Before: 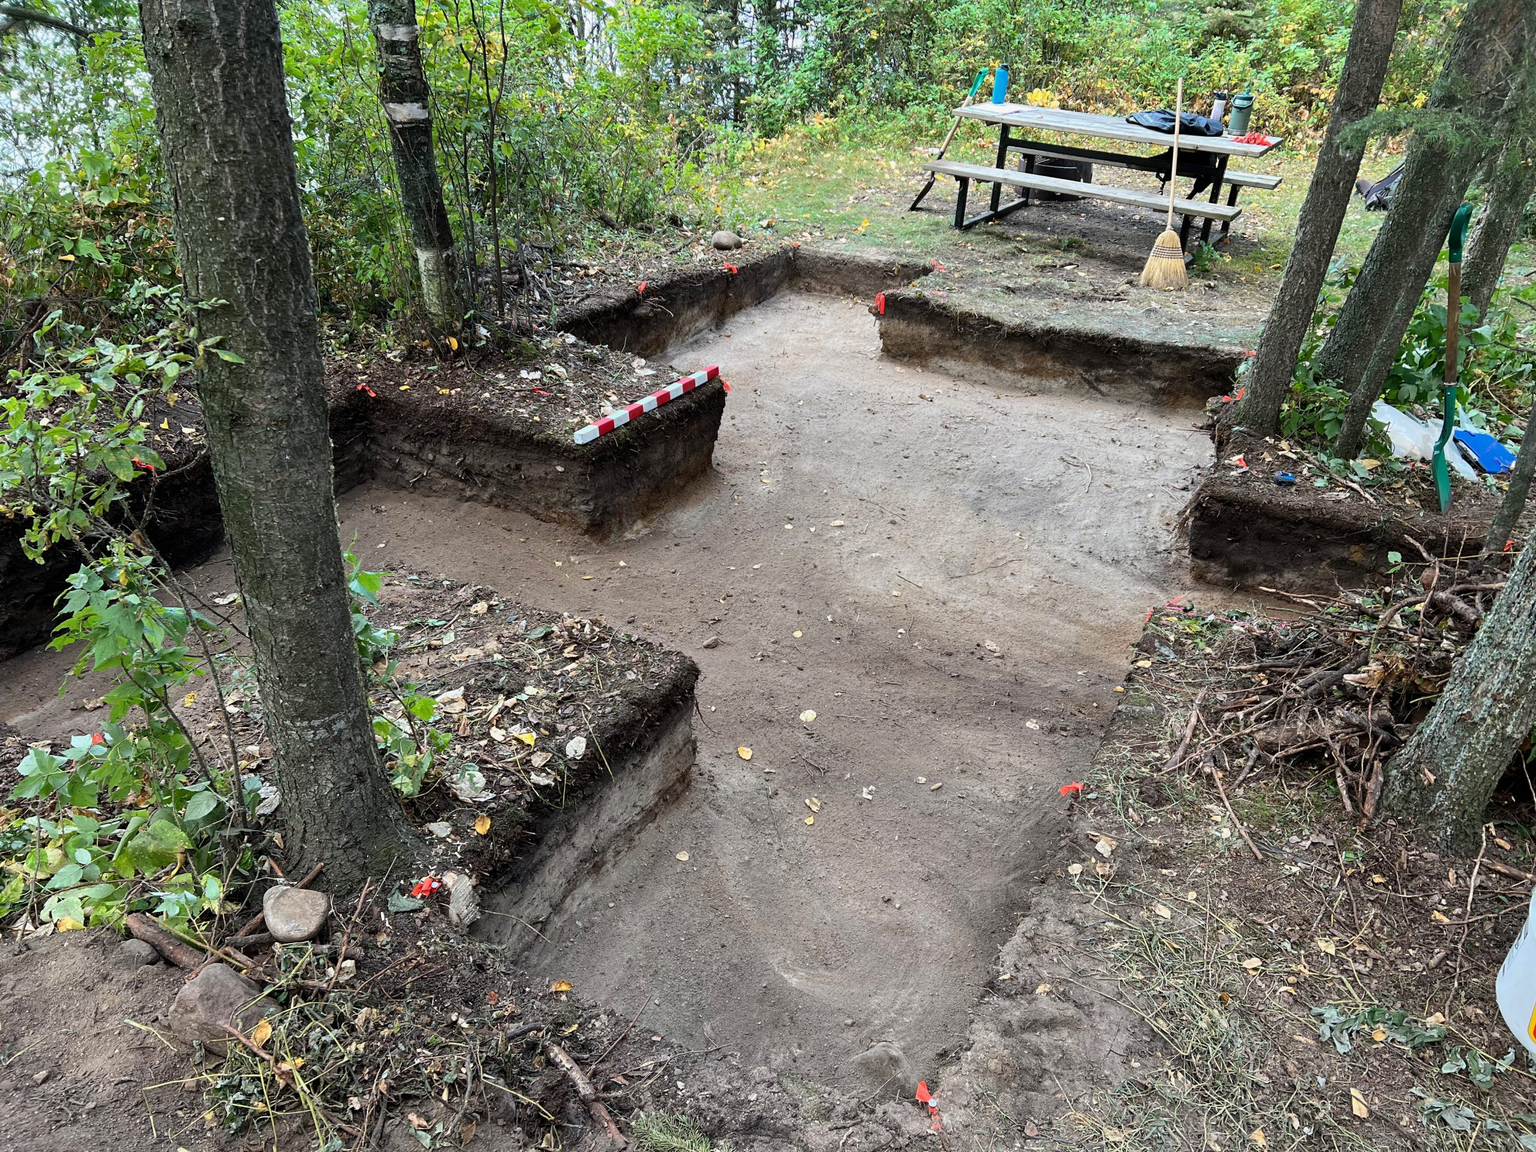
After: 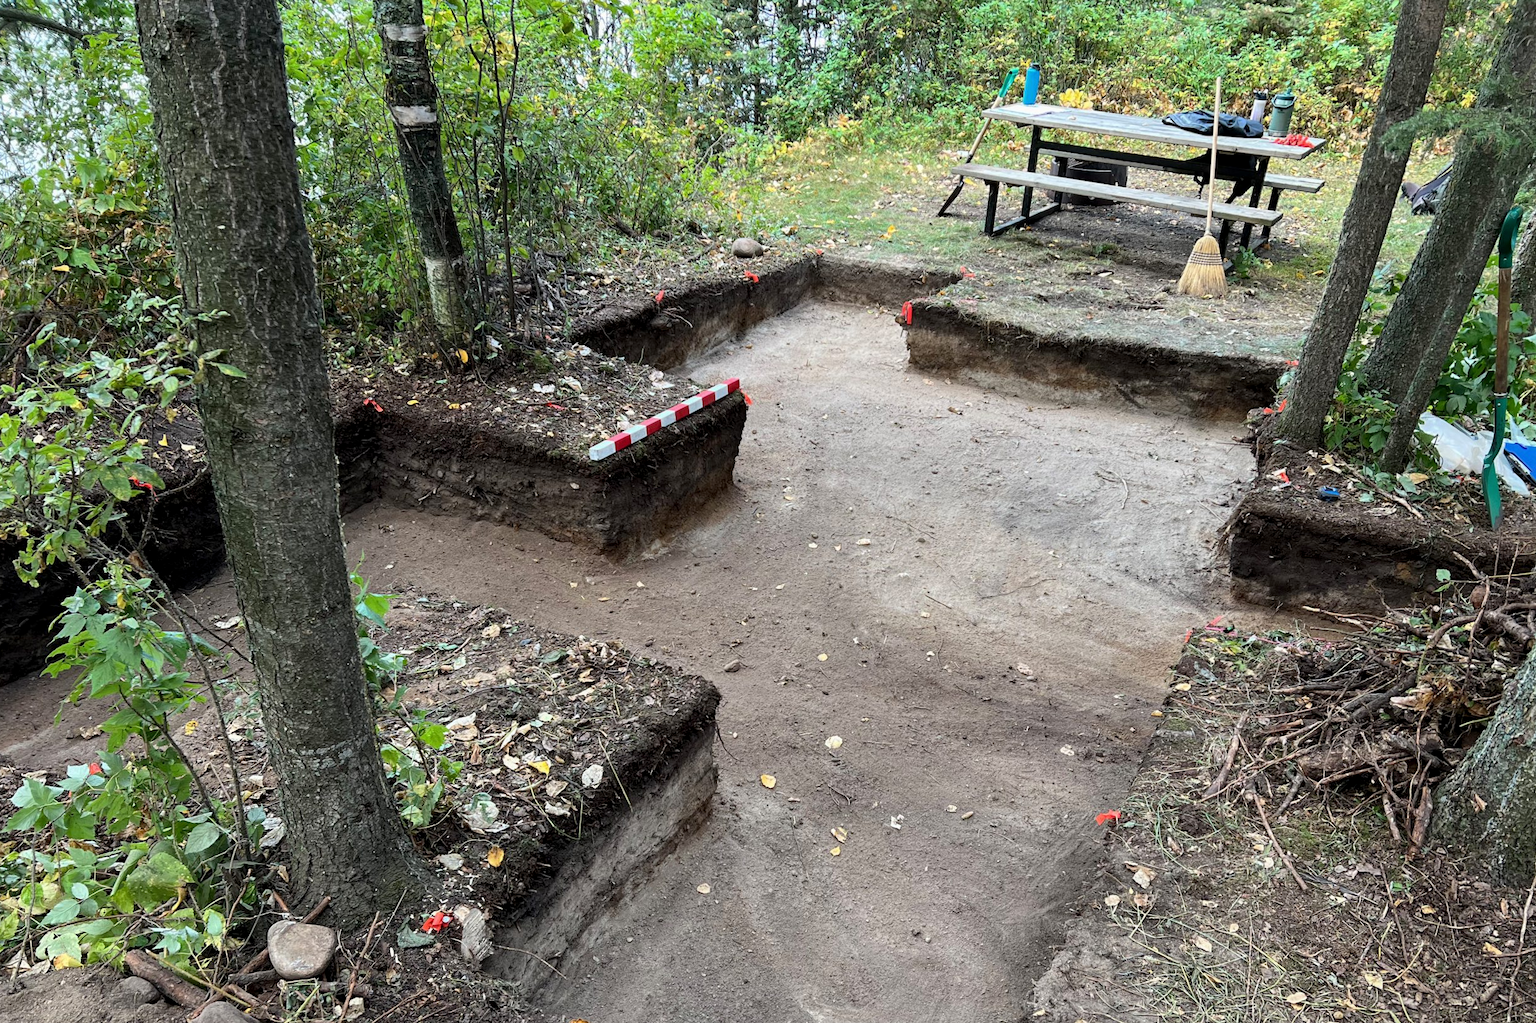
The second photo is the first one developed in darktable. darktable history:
local contrast: highlights 100%, shadows 100%, detail 120%, midtone range 0.2
crop and rotate: angle 0.2°, left 0.275%, right 3.127%, bottom 14.18%
